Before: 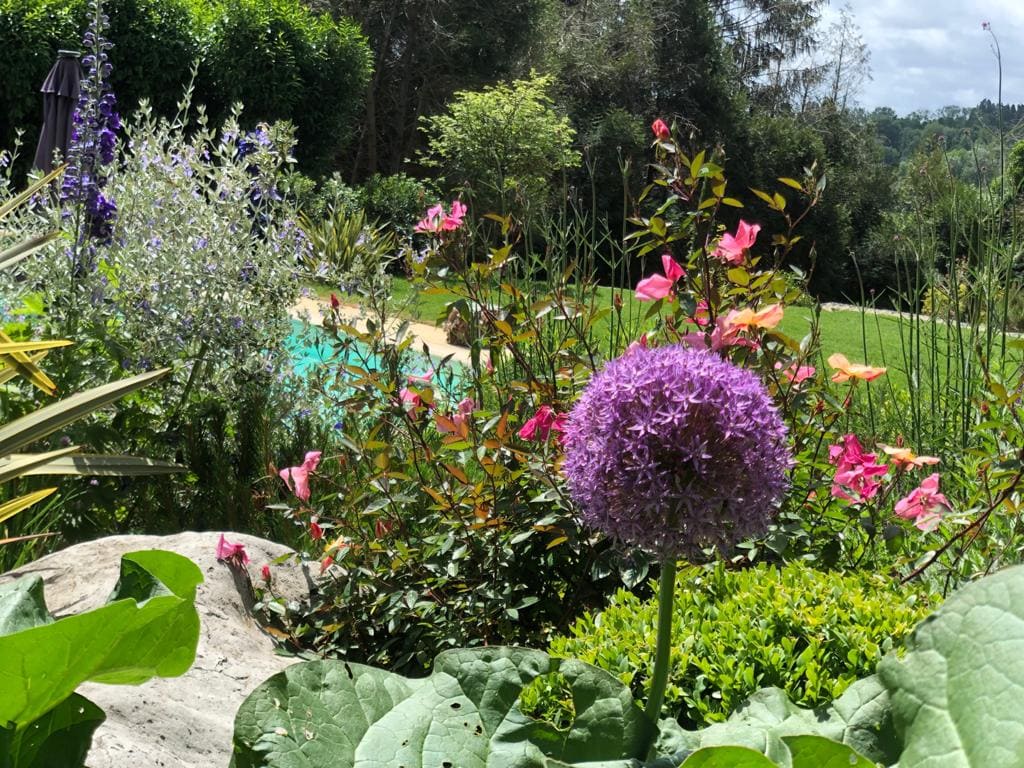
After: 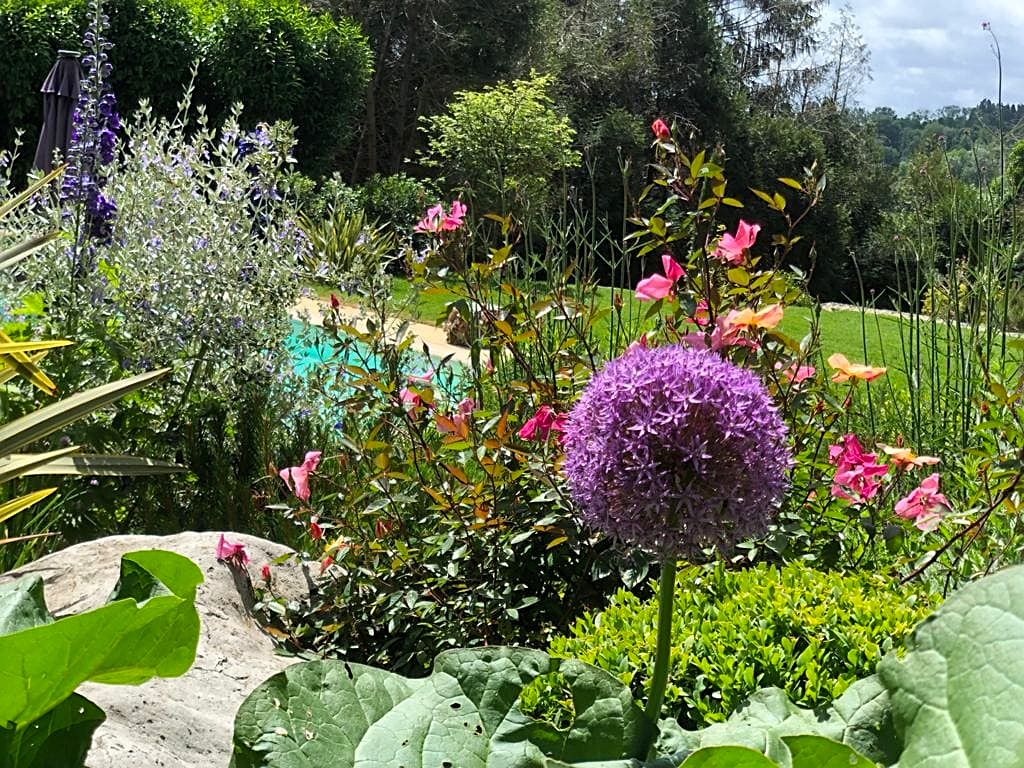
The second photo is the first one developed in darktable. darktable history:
color balance: output saturation 110%
sharpen: on, module defaults
